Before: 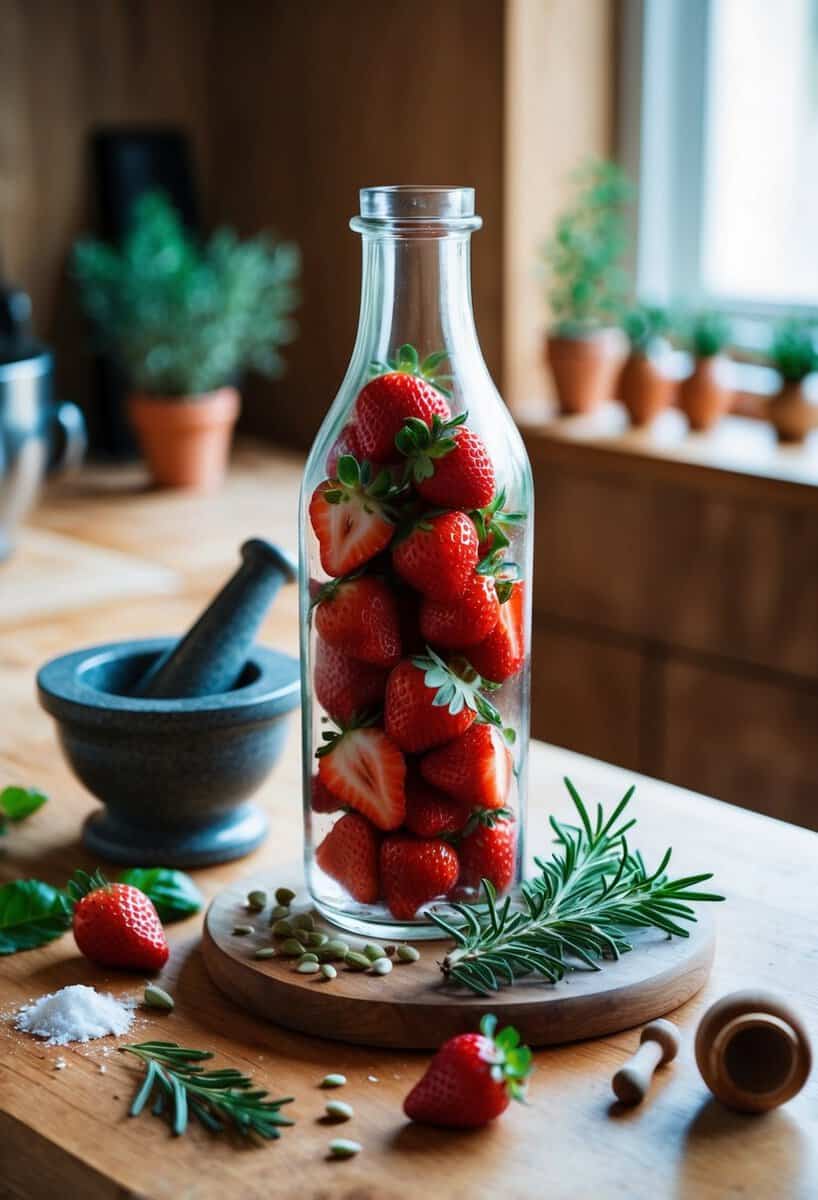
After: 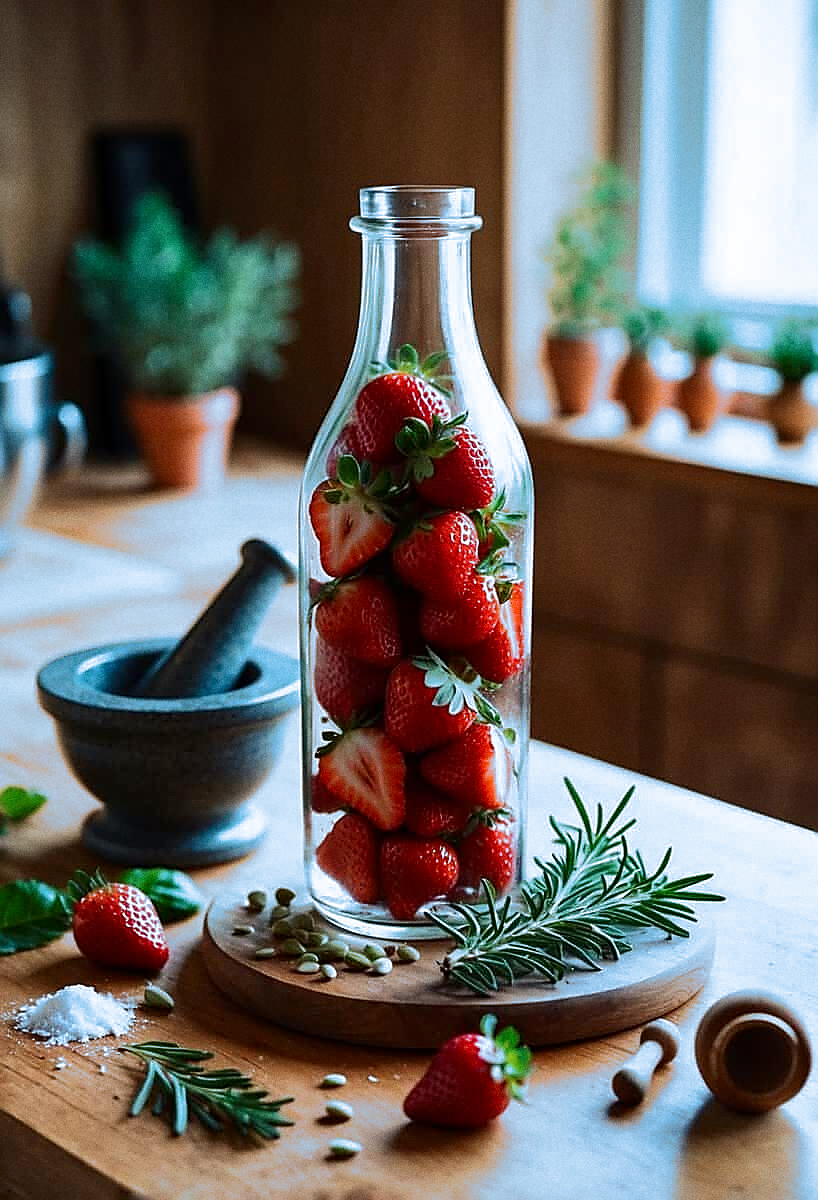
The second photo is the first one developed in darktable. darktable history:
contrast brightness saturation: contrast 0.14
split-toning: shadows › hue 351.18°, shadows › saturation 0.86, highlights › hue 218.82°, highlights › saturation 0.73, balance -19.167
grain: coarseness 3.21 ISO
sharpen: radius 1.4, amount 1.25, threshold 0.7
